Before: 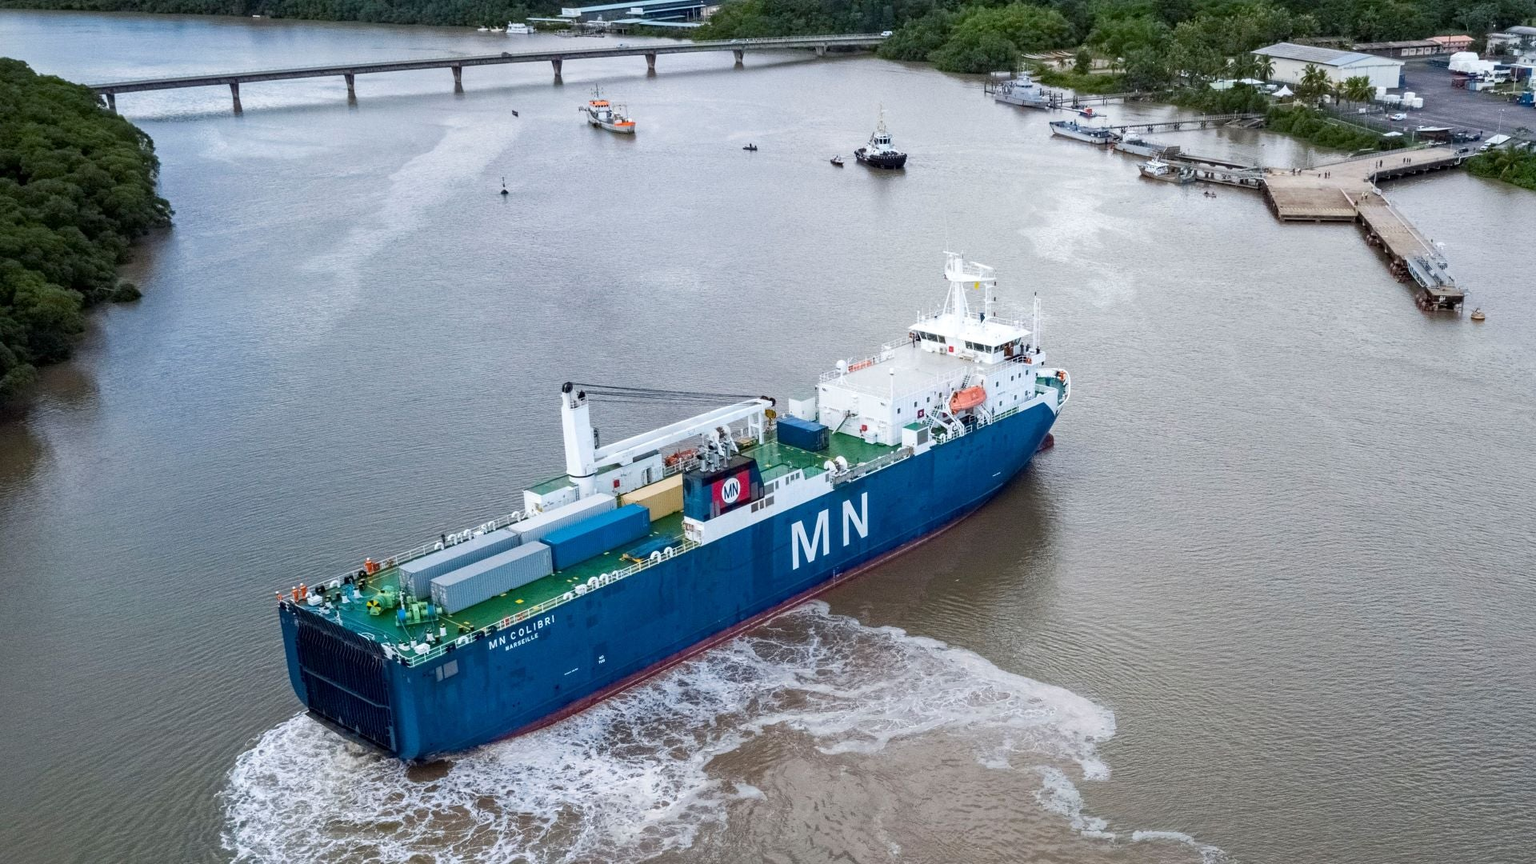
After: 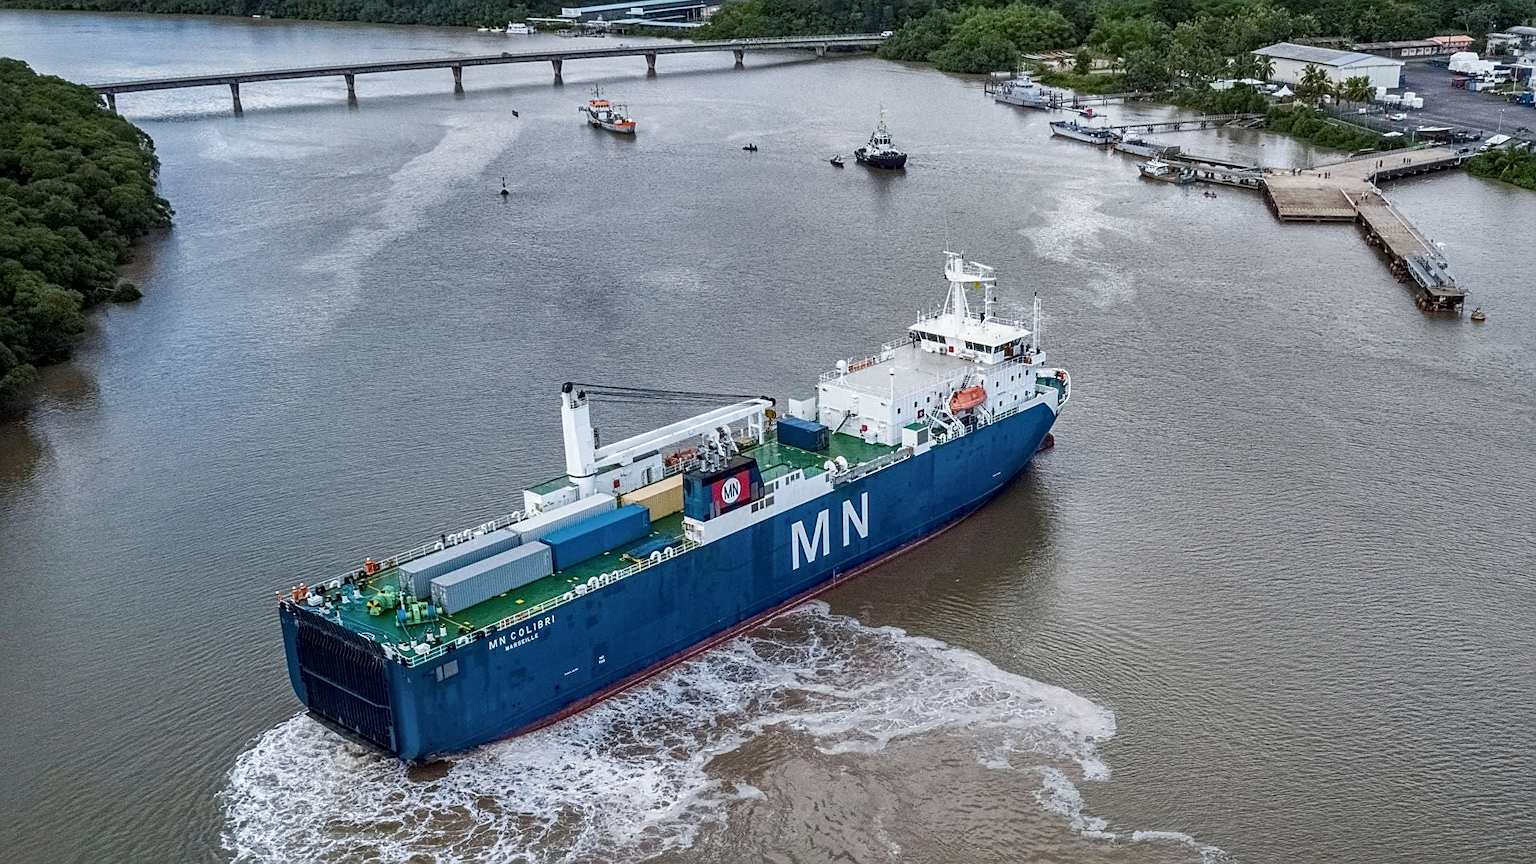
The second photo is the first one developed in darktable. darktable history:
shadows and highlights: shadows 20.9, highlights -81.42, soften with gaussian
local contrast: detail 130%
sharpen: on, module defaults
contrast brightness saturation: contrast -0.082, brightness -0.042, saturation -0.107
levels: mode automatic, levels [0.062, 0.494, 0.925]
